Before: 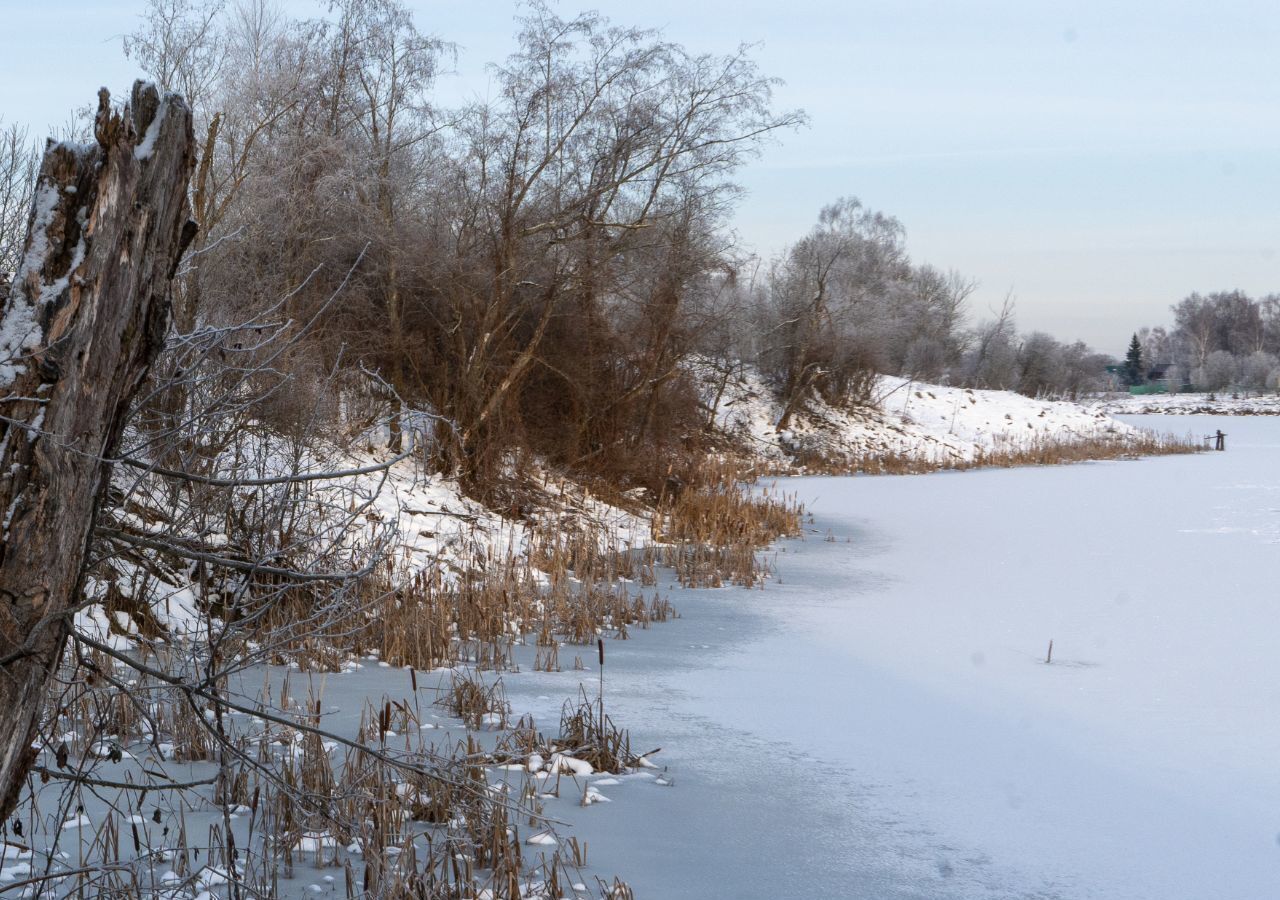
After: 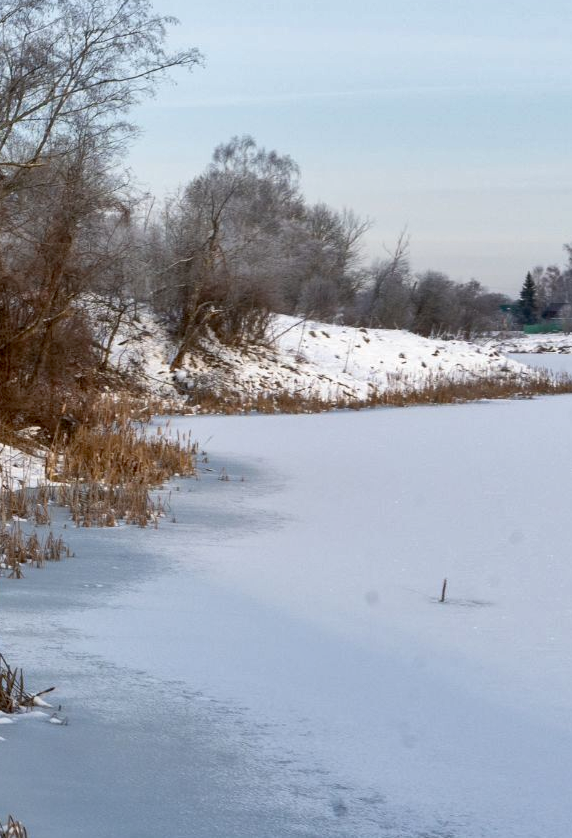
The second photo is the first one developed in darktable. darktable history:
crop: left 47.371%, top 6.822%, right 7.899%
shadows and highlights: soften with gaussian
exposure: black level correction 0.01, exposure 0.015 EV, compensate exposure bias true, compensate highlight preservation false
